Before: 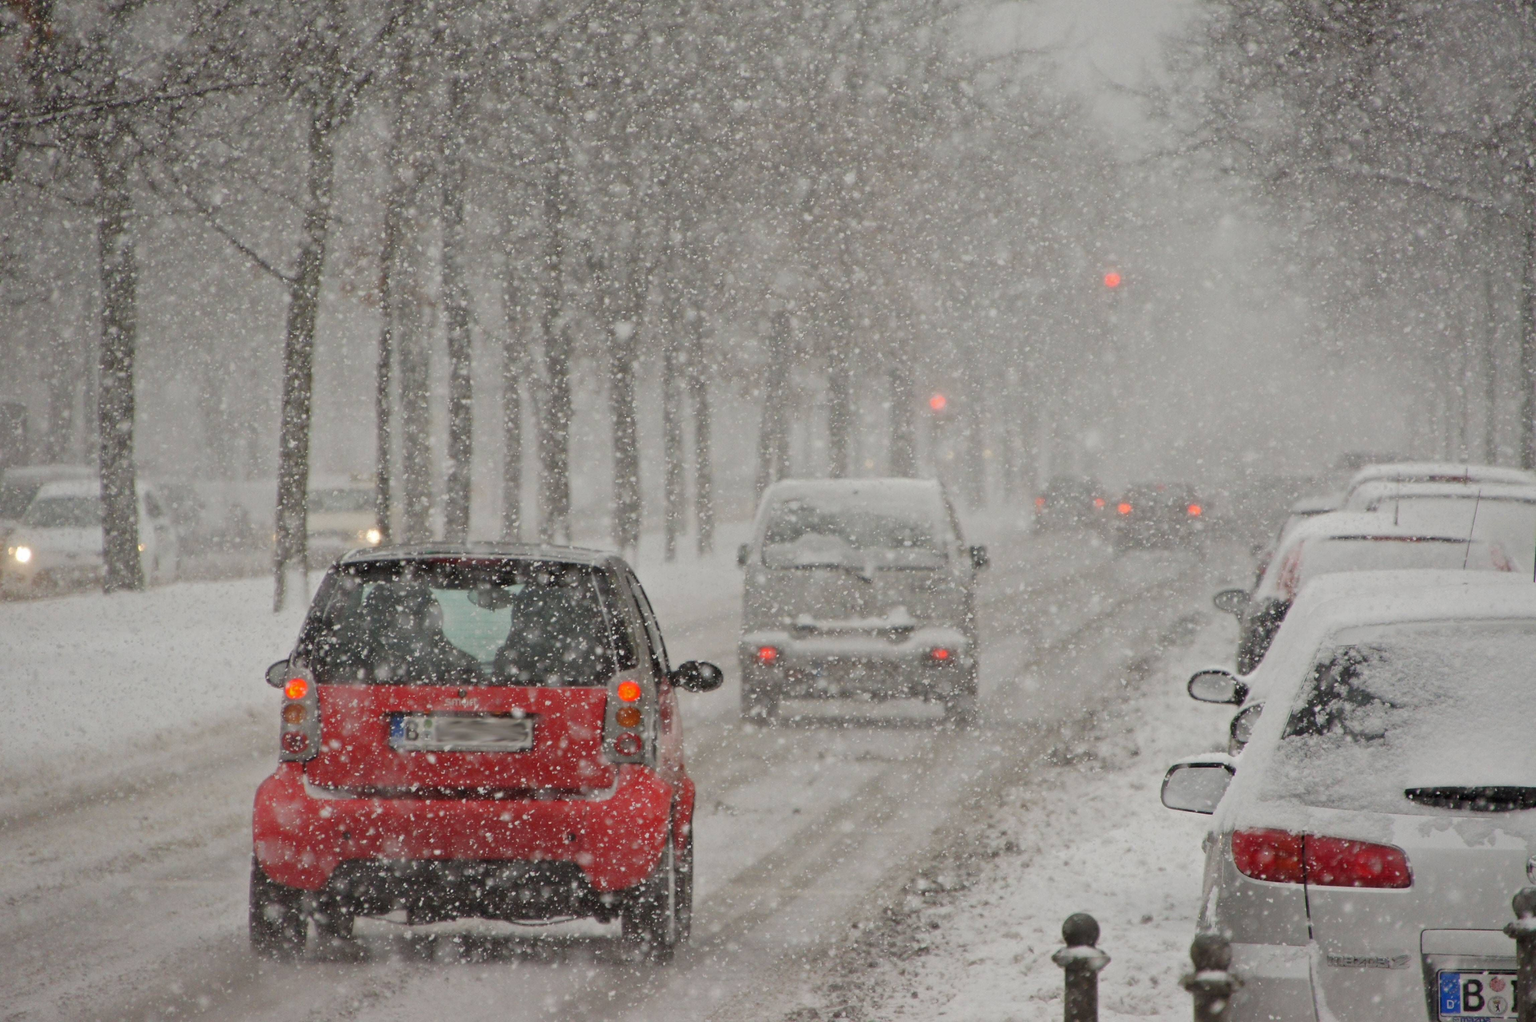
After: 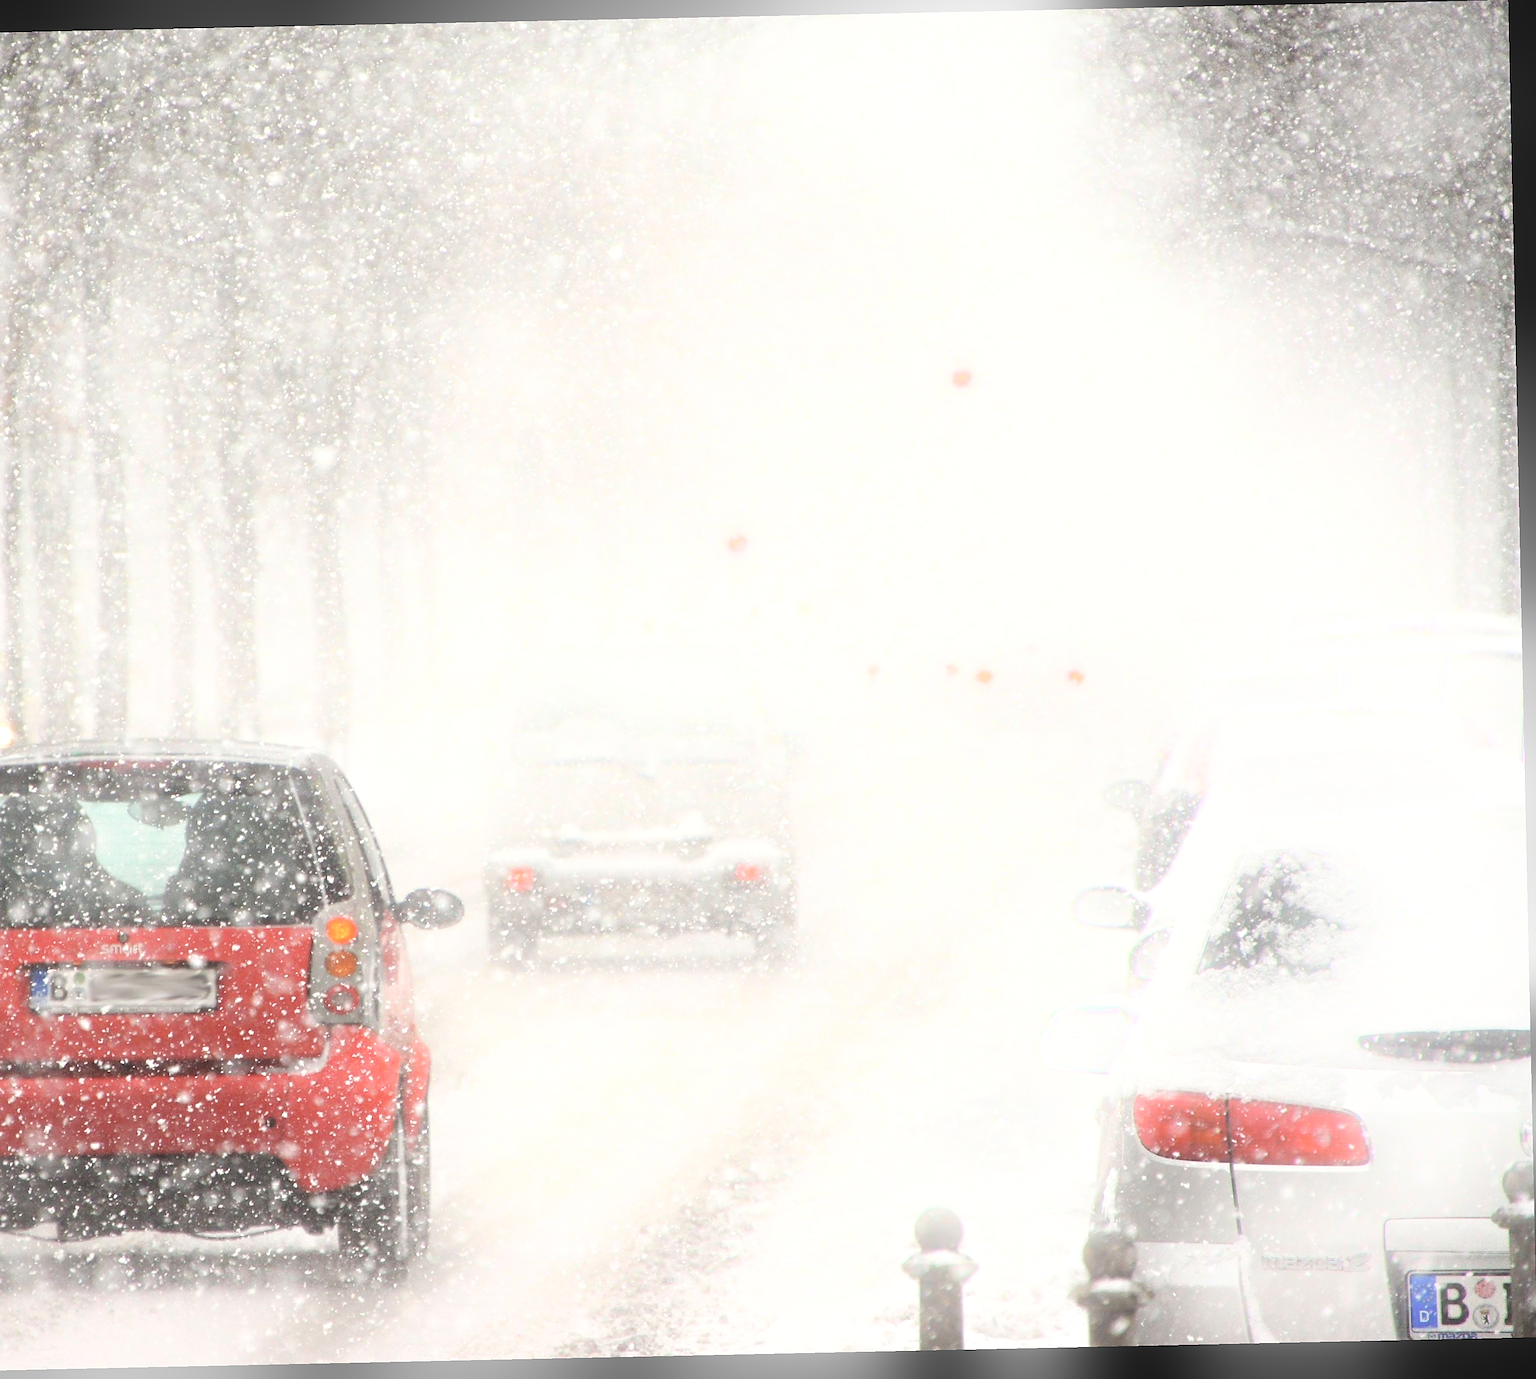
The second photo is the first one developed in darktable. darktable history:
crop and rotate: left 24.6%
sharpen: on, module defaults
bloom: threshold 82.5%, strength 16.25%
rotate and perspective: rotation -1.24°, automatic cropping off
exposure: black level correction 0, exposure 1.2 EV, compensate exposure bias true, compensate highlight preservation false
color correction: saturation 0.8
